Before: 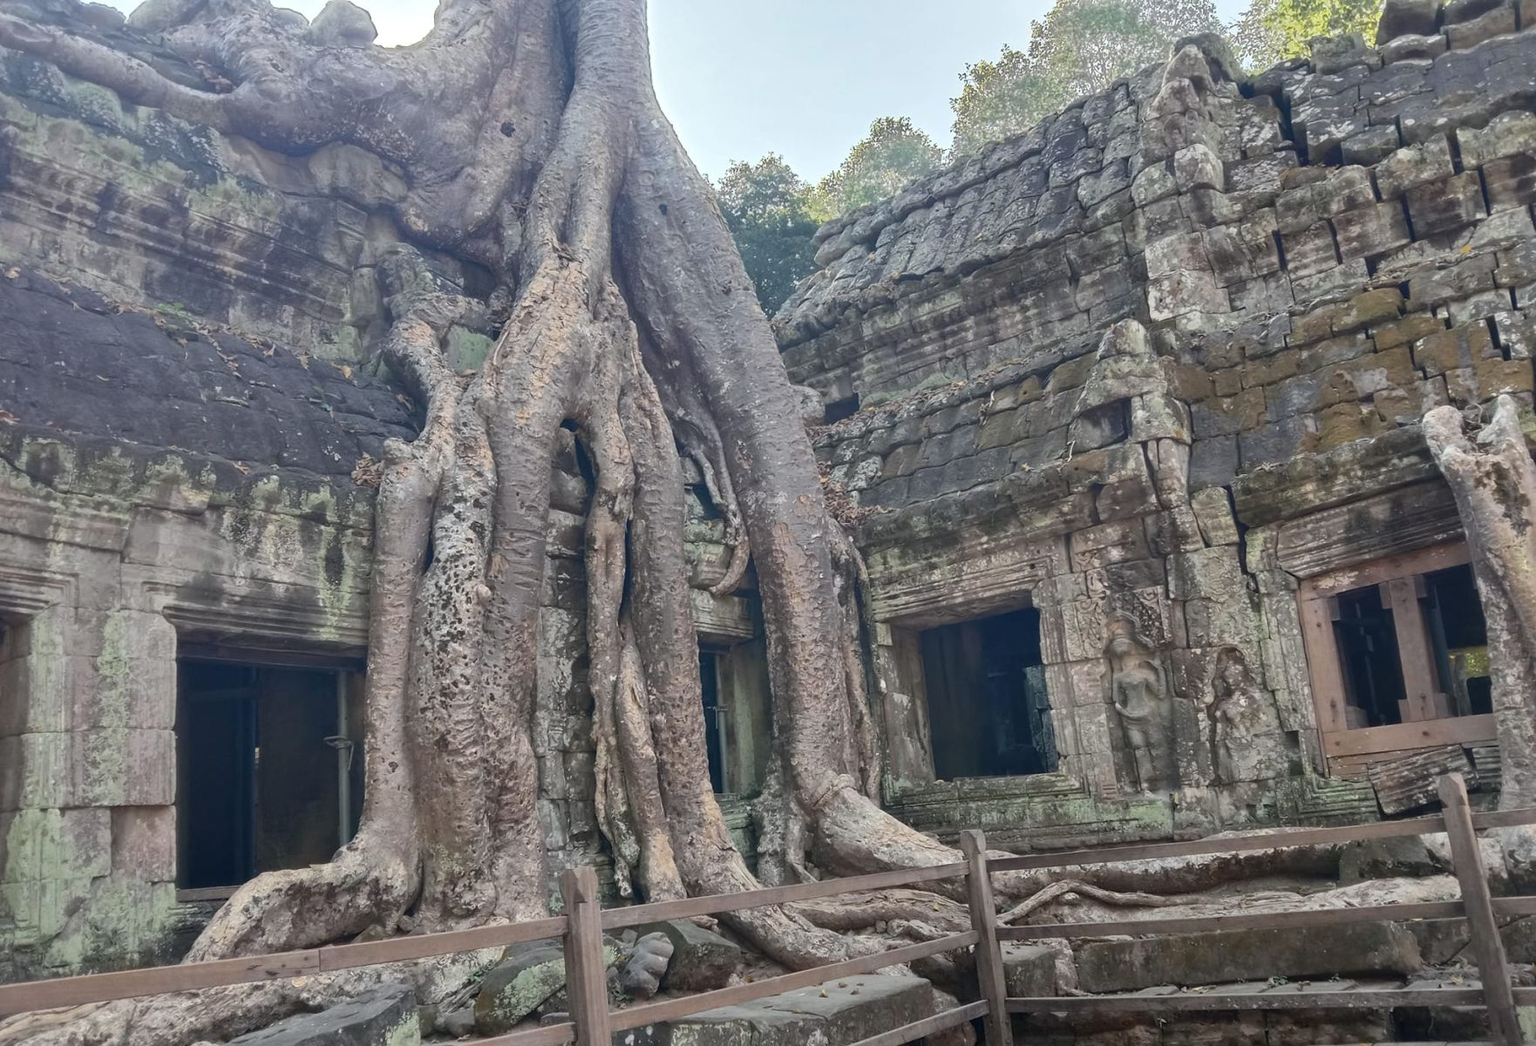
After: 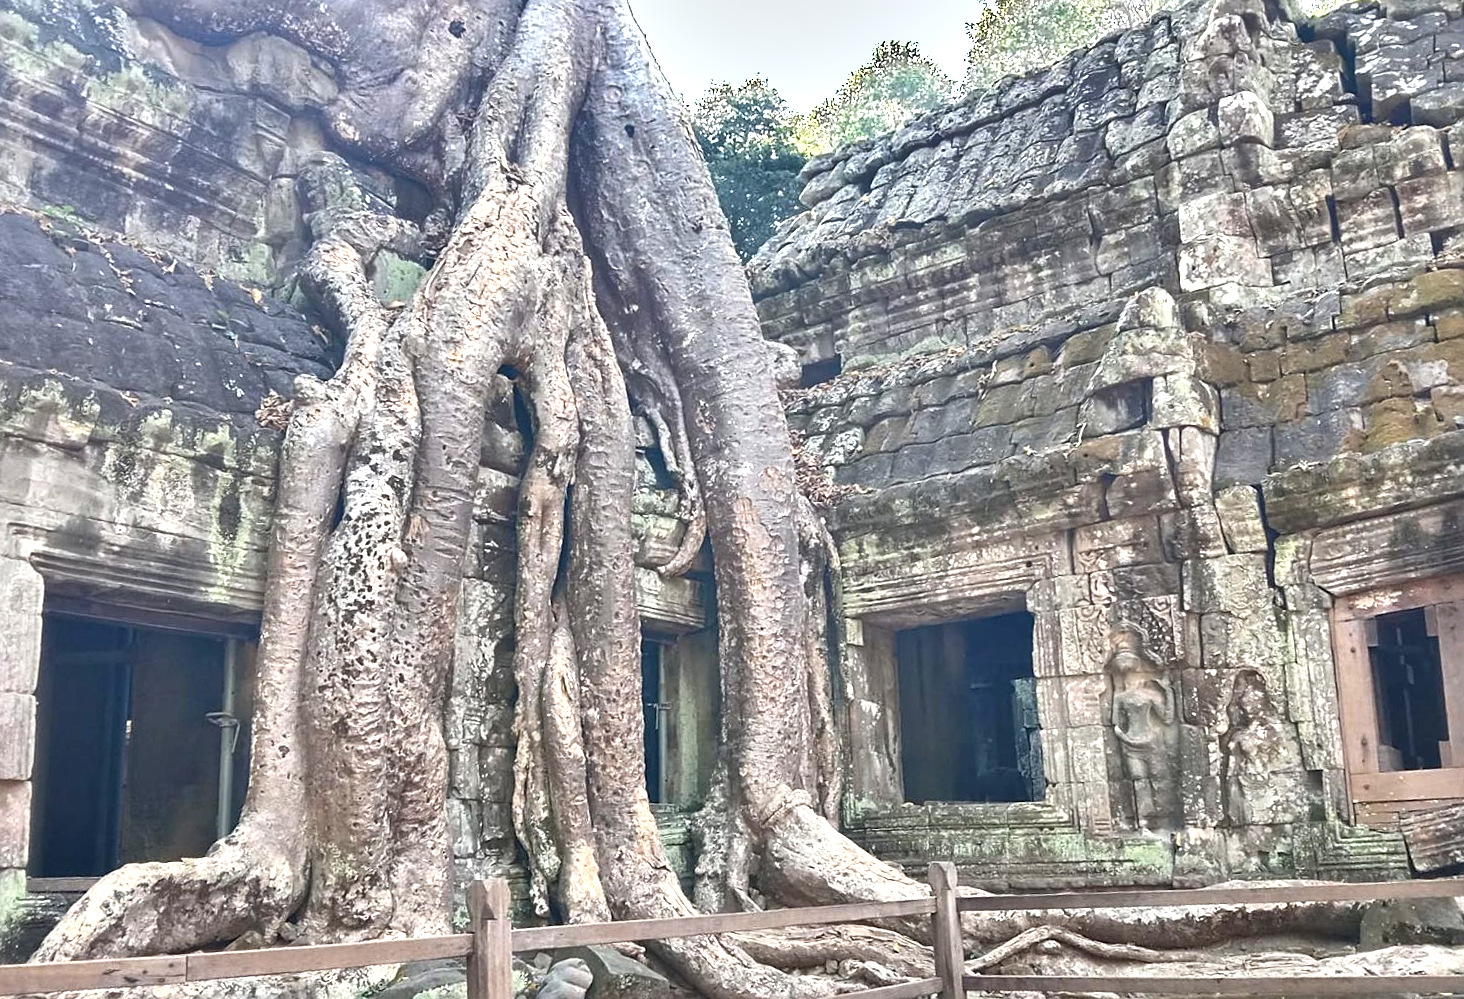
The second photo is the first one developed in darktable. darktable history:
exposure: black level correction 0, exposure 1.185 EV, compensate highlight preservation false
shadows and highlights: soften with gaussian
crop and rotate: angle -3.31°, left 5.23%, top 5.215%, right 4.754%, bottom 4.618%
sharpen: on, module defaults
